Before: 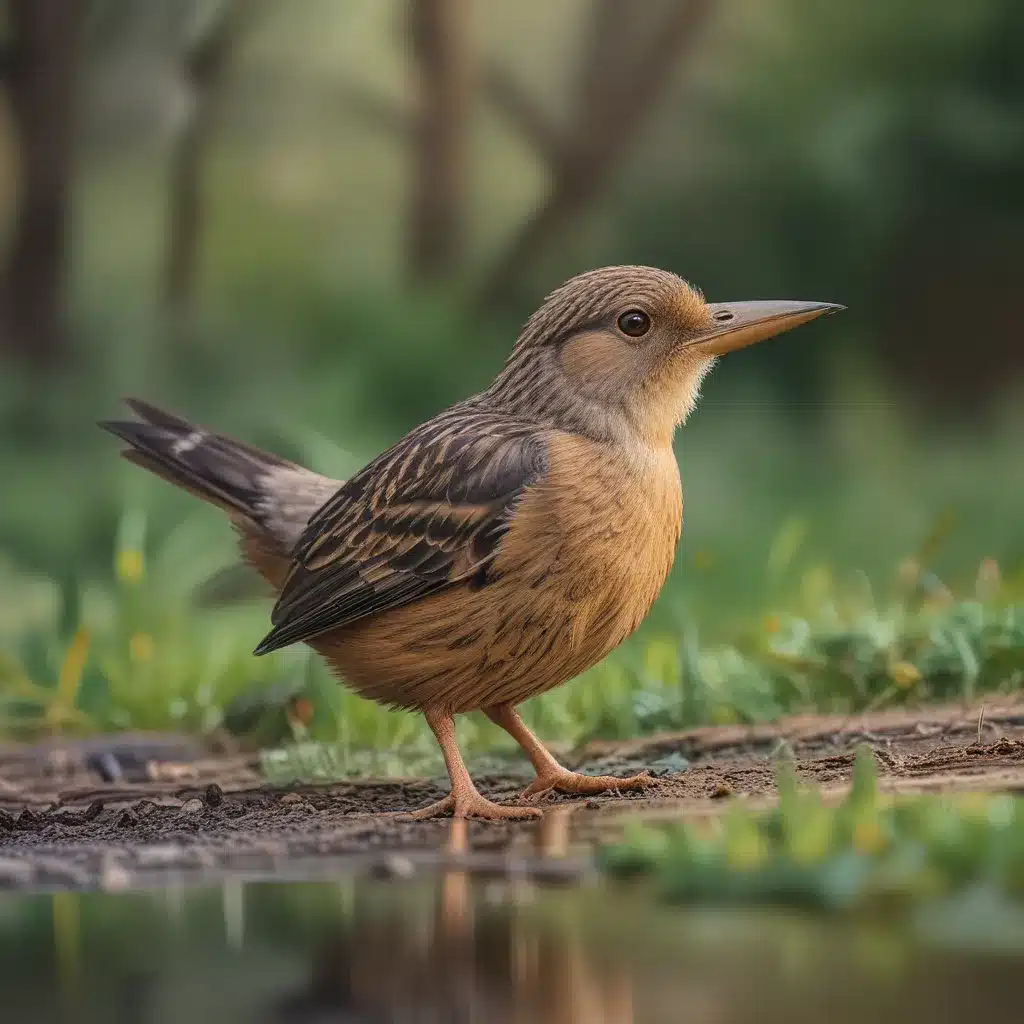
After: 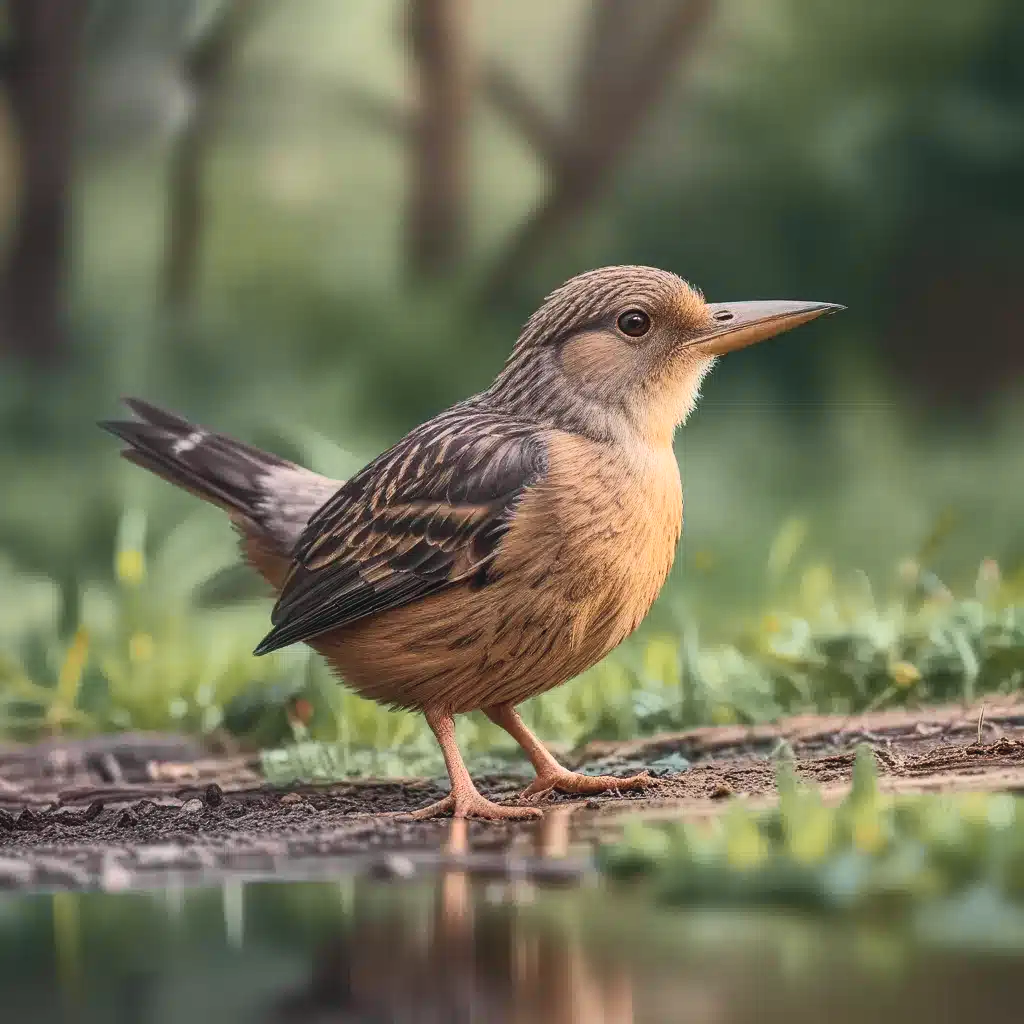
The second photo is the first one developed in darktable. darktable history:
tone curve: curves: ch0 [(0, 0.026) (0.172, 0.194) (0.398, 0.437) (0.469, 0.544) (0.612, 0.741) (0.845, 0.926) (1, 0.968)]; ch1 [(0, 0) (0.437, 0.453) (0.472, 0.467) (0.502, 0.502) (0.531, 0.537) (0.574, 0.583) (0.617, 0.64) (0.699, 0.749) (0.859, 0.919) (1, 1)]; ch2 [(0, 0) (0.33, 0.301) (0.421, 0.443) (0.476, 0.502) (0.511, 0.504) (0.553, 0.55) (0.595, 0.586) (0.664, 0.664) (1, 1)], color space Lab, independent channels, preserve colors none
